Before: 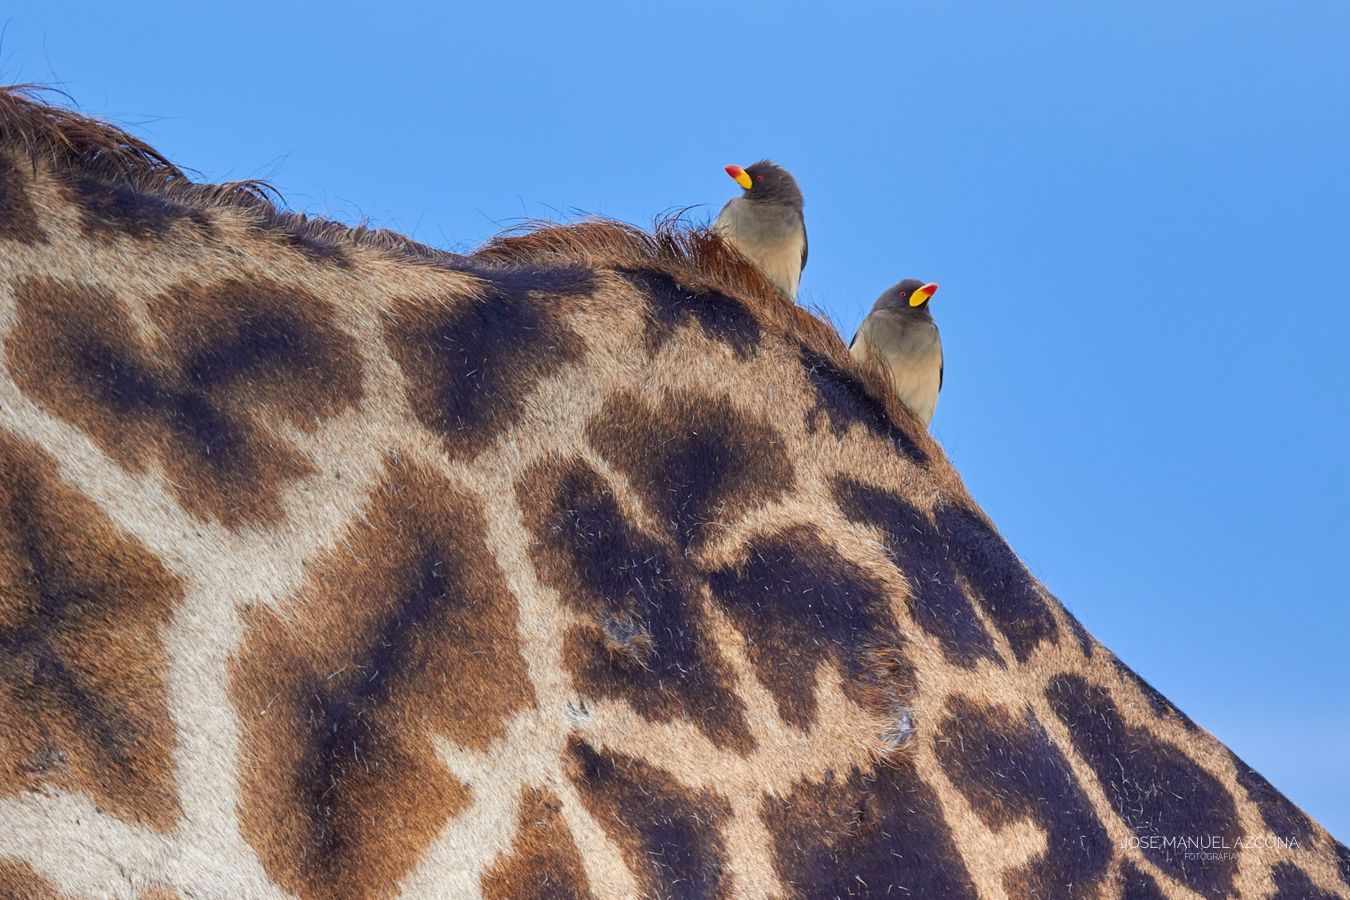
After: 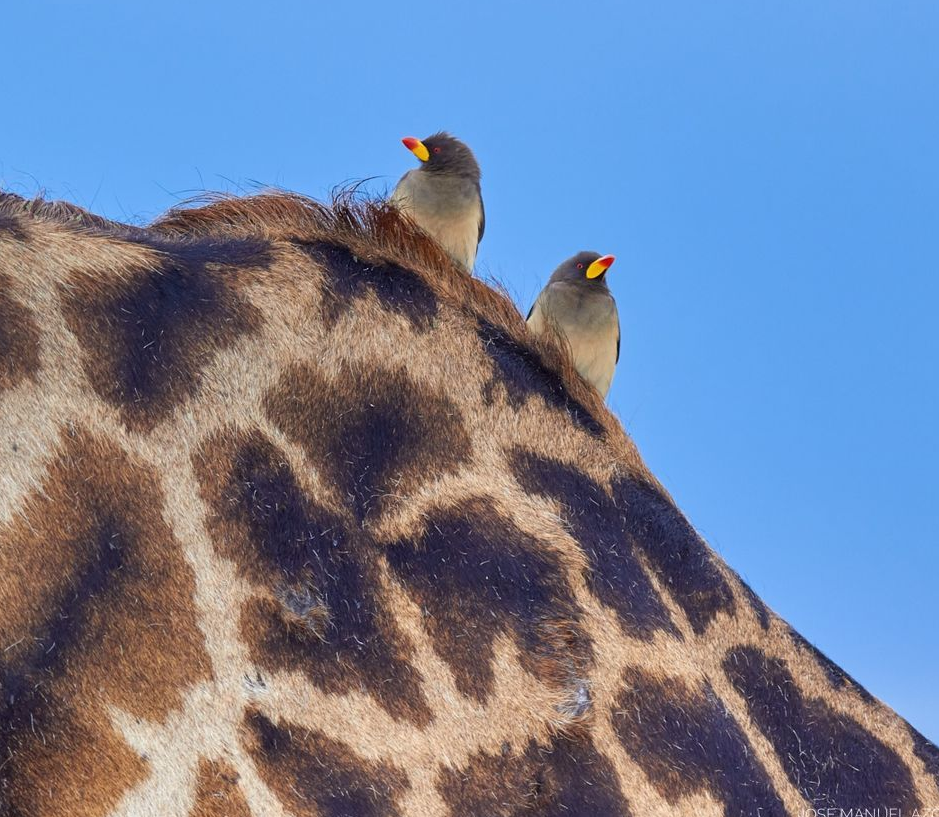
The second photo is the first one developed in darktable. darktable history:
crop and rotate: left 23.966%, top 3.125%, right 6.476%, bottom 5.996%
